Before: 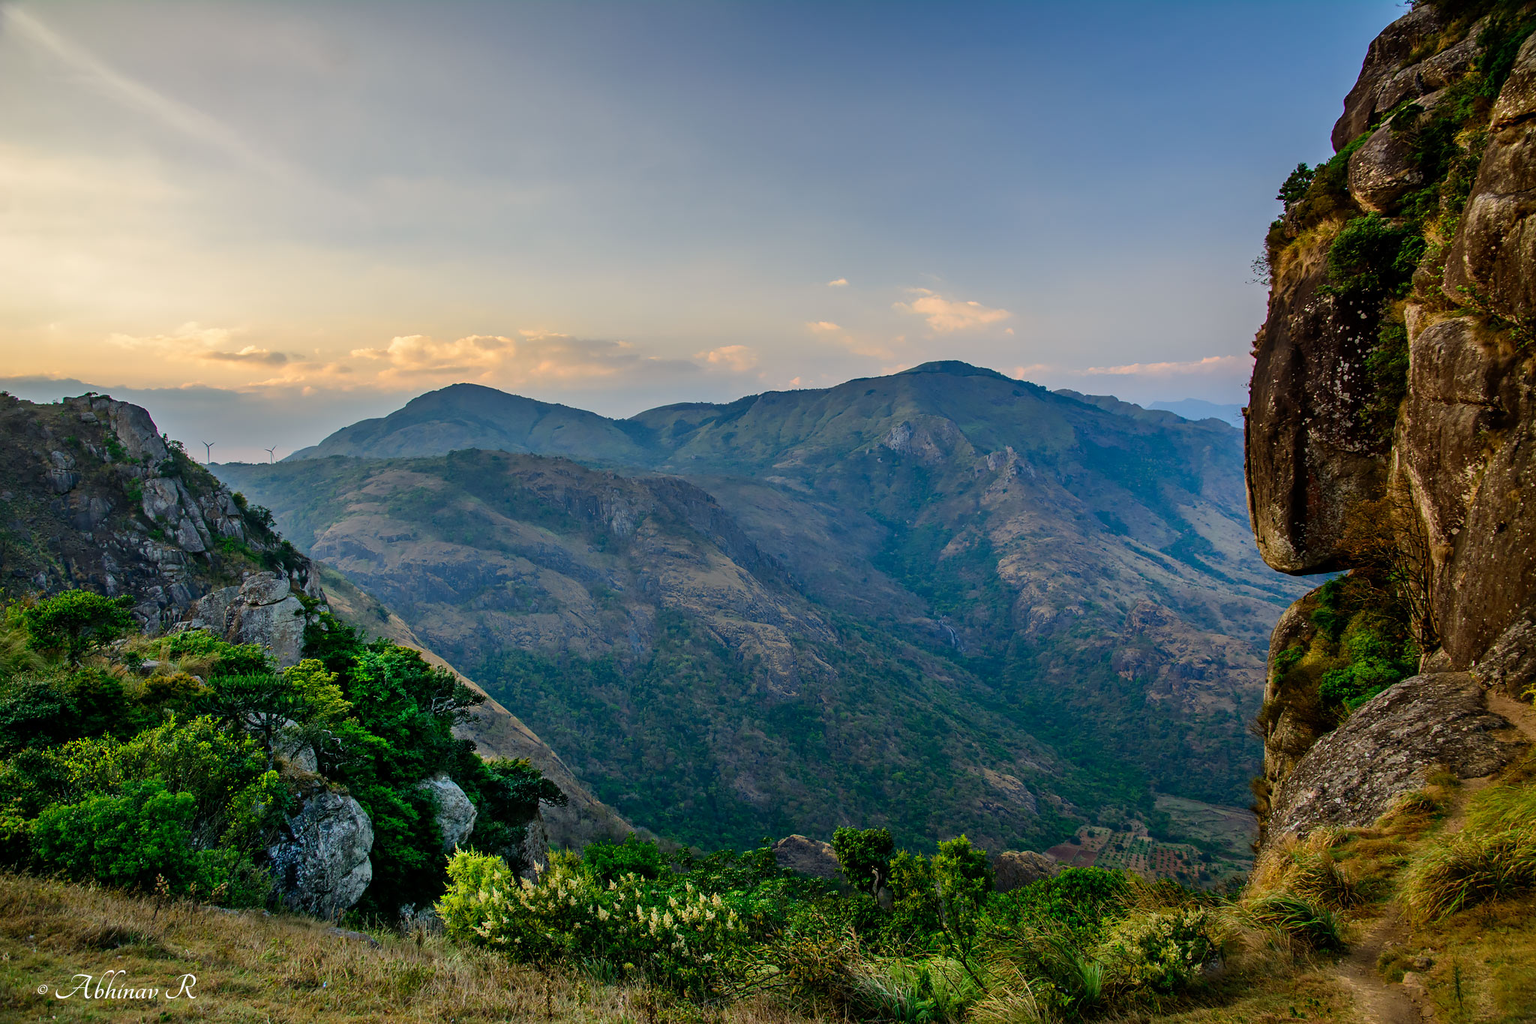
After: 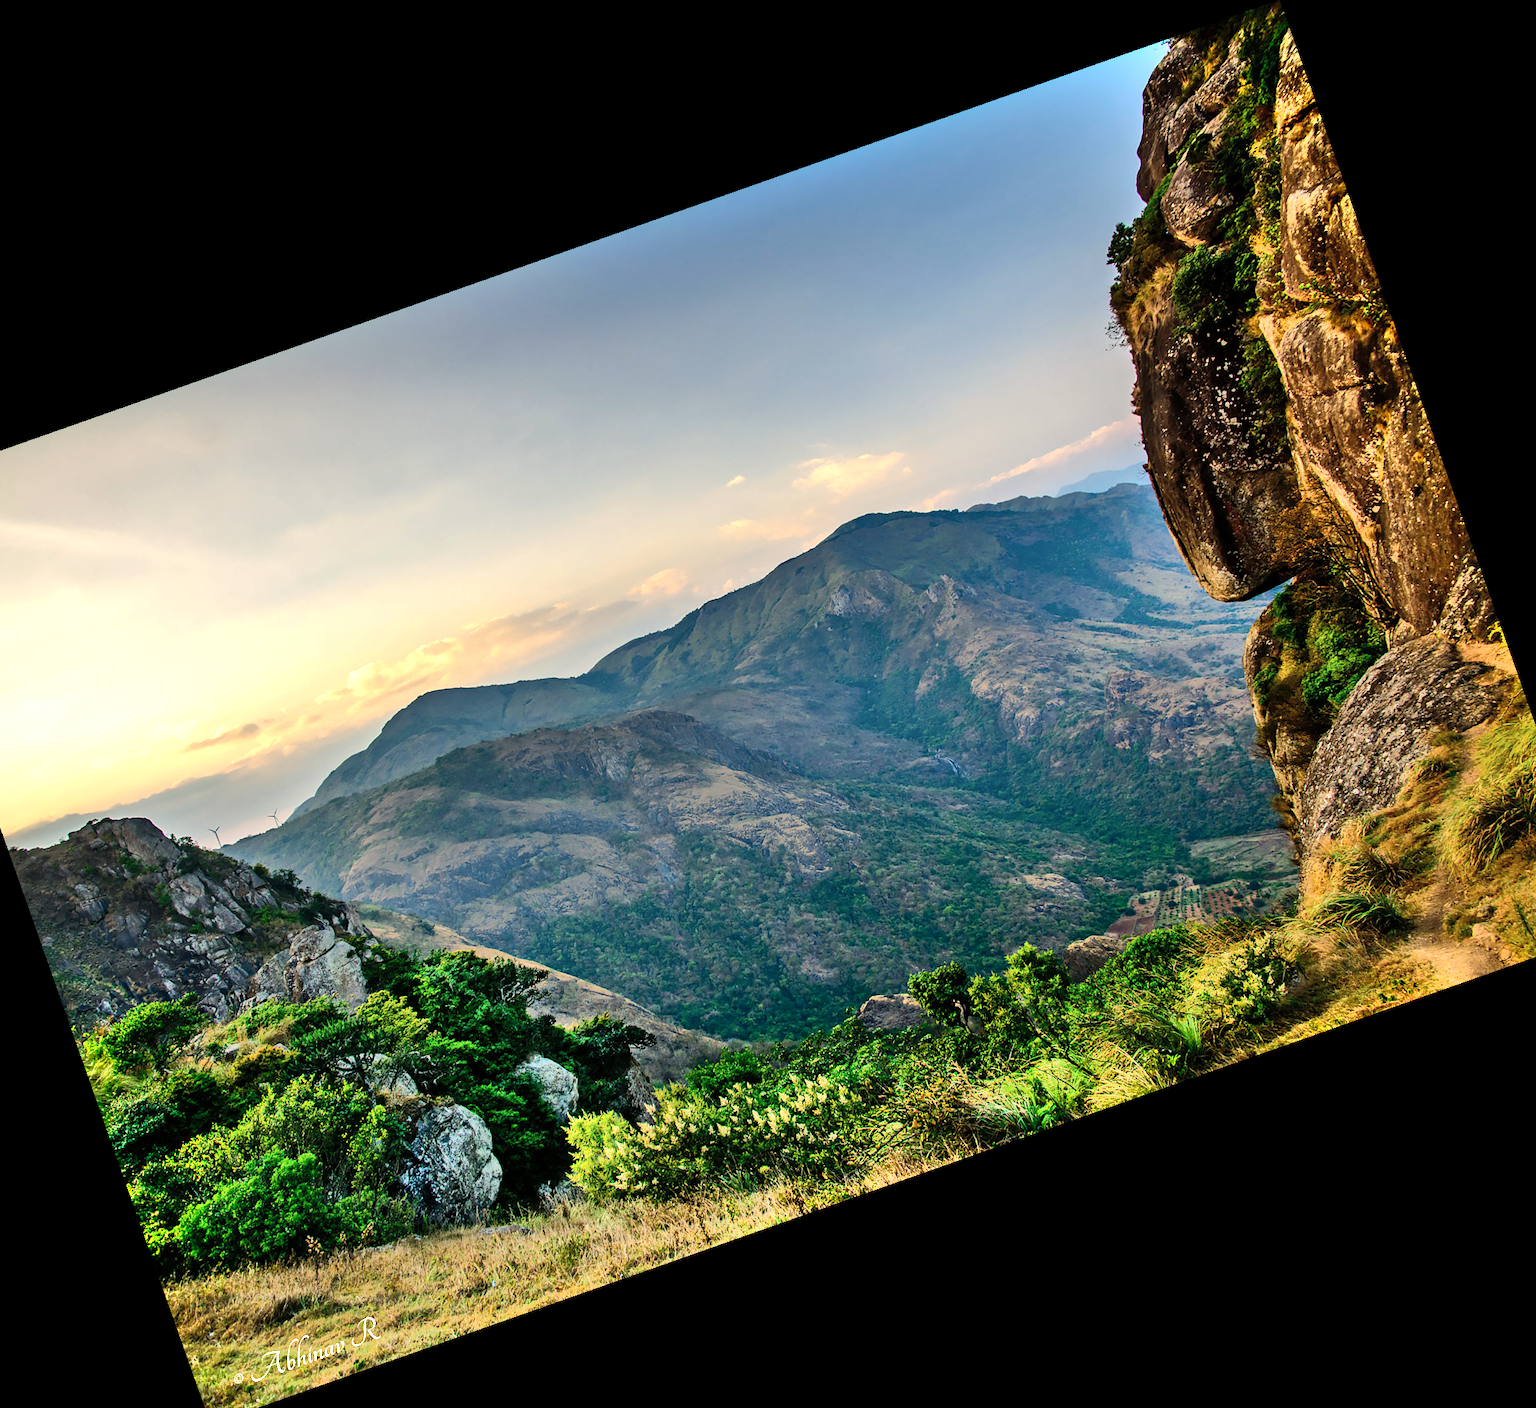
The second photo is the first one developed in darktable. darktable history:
crop and rotate: angle 19.43°, left 6.812%, right 4.125%, bottom 1.087%
shadows and highlights: radius 110.86, shadows 51.09, white point adjustment 9.16, highlights -4.17, highlights color adjustment 32.2%, soften with gaussian
white balance: red 1.045, blue 0.932
tone equalizer: -8 EV -0.417 EV, -7 EV -0.389 EV, -6 EV -0.333 EV, -5 EV -0.222 EV, -3 EV 0.222 EV, -2 EV 0.333 EV, -1 EV 0.389 EV, +0 EV 0.417 EV, edges refinement/feathering 500, mask exposure compensation -1.57 EV, preserve details no
